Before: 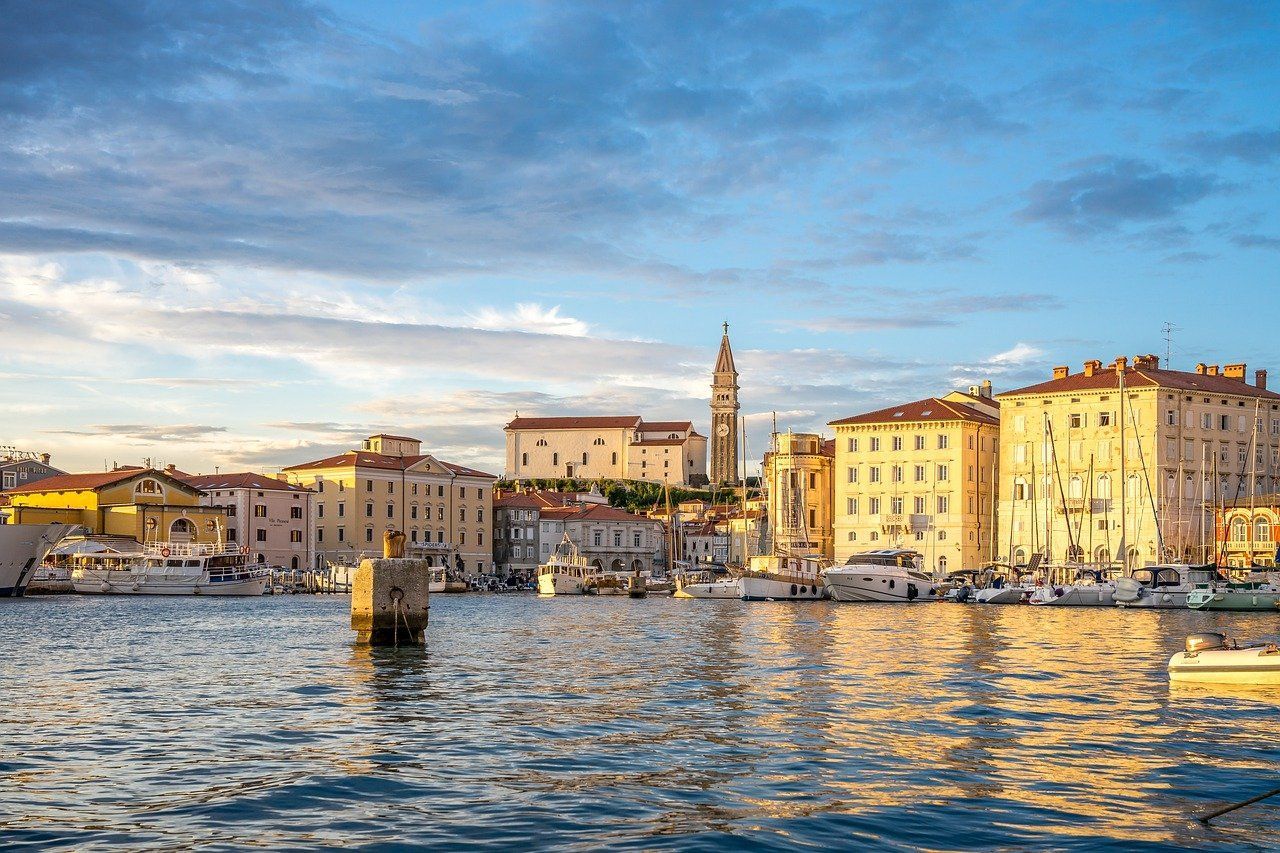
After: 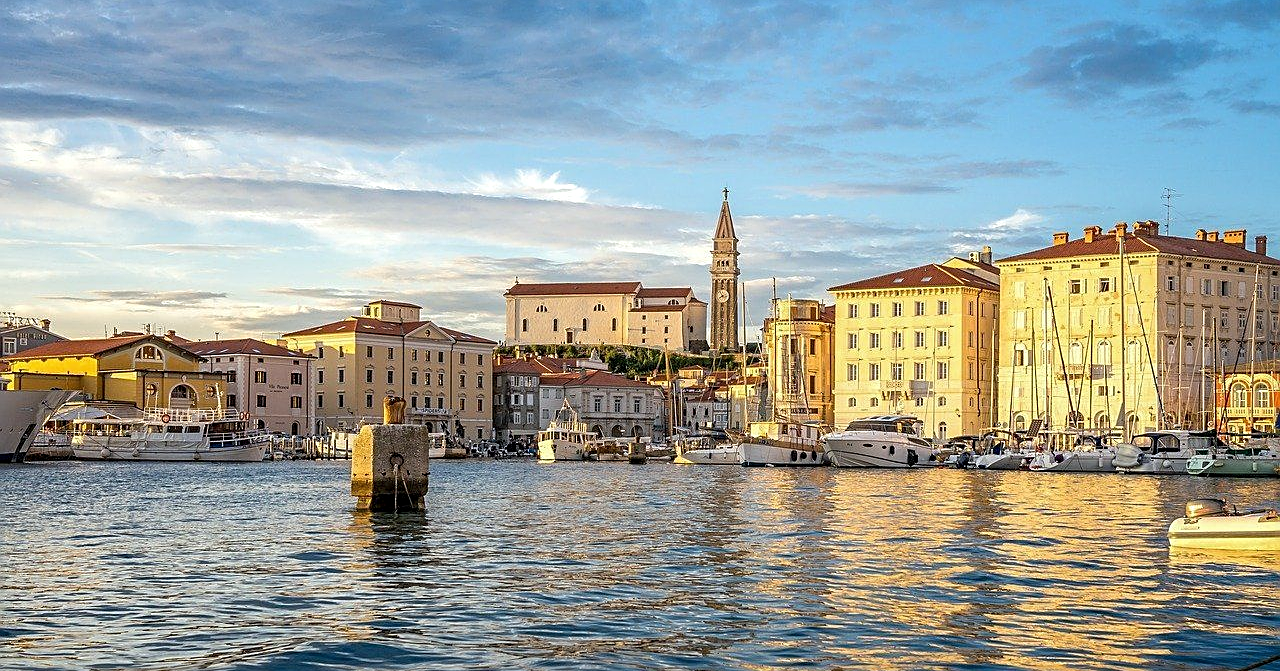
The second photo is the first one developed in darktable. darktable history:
white balance: red 0.978, blue 0.999
local contrast: highlights 100%, shadows 100%, detail 120%, midtone range 0.2
crop and rotate: top 15.774%, bottom 5.506%
sharpen: on, module defaults
